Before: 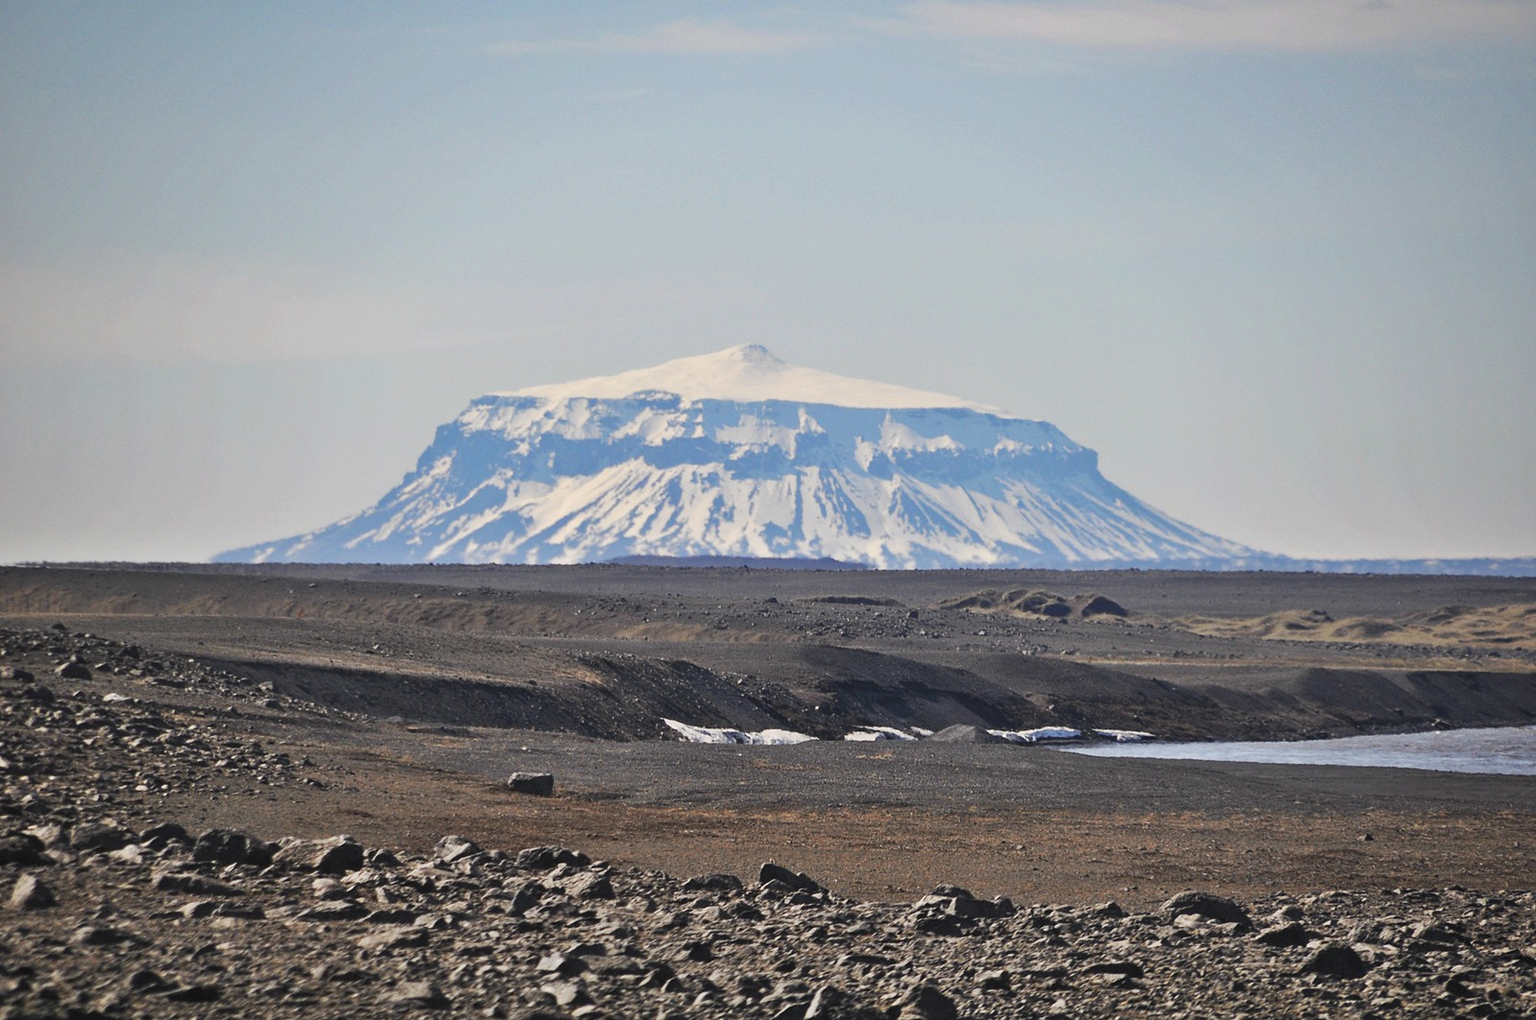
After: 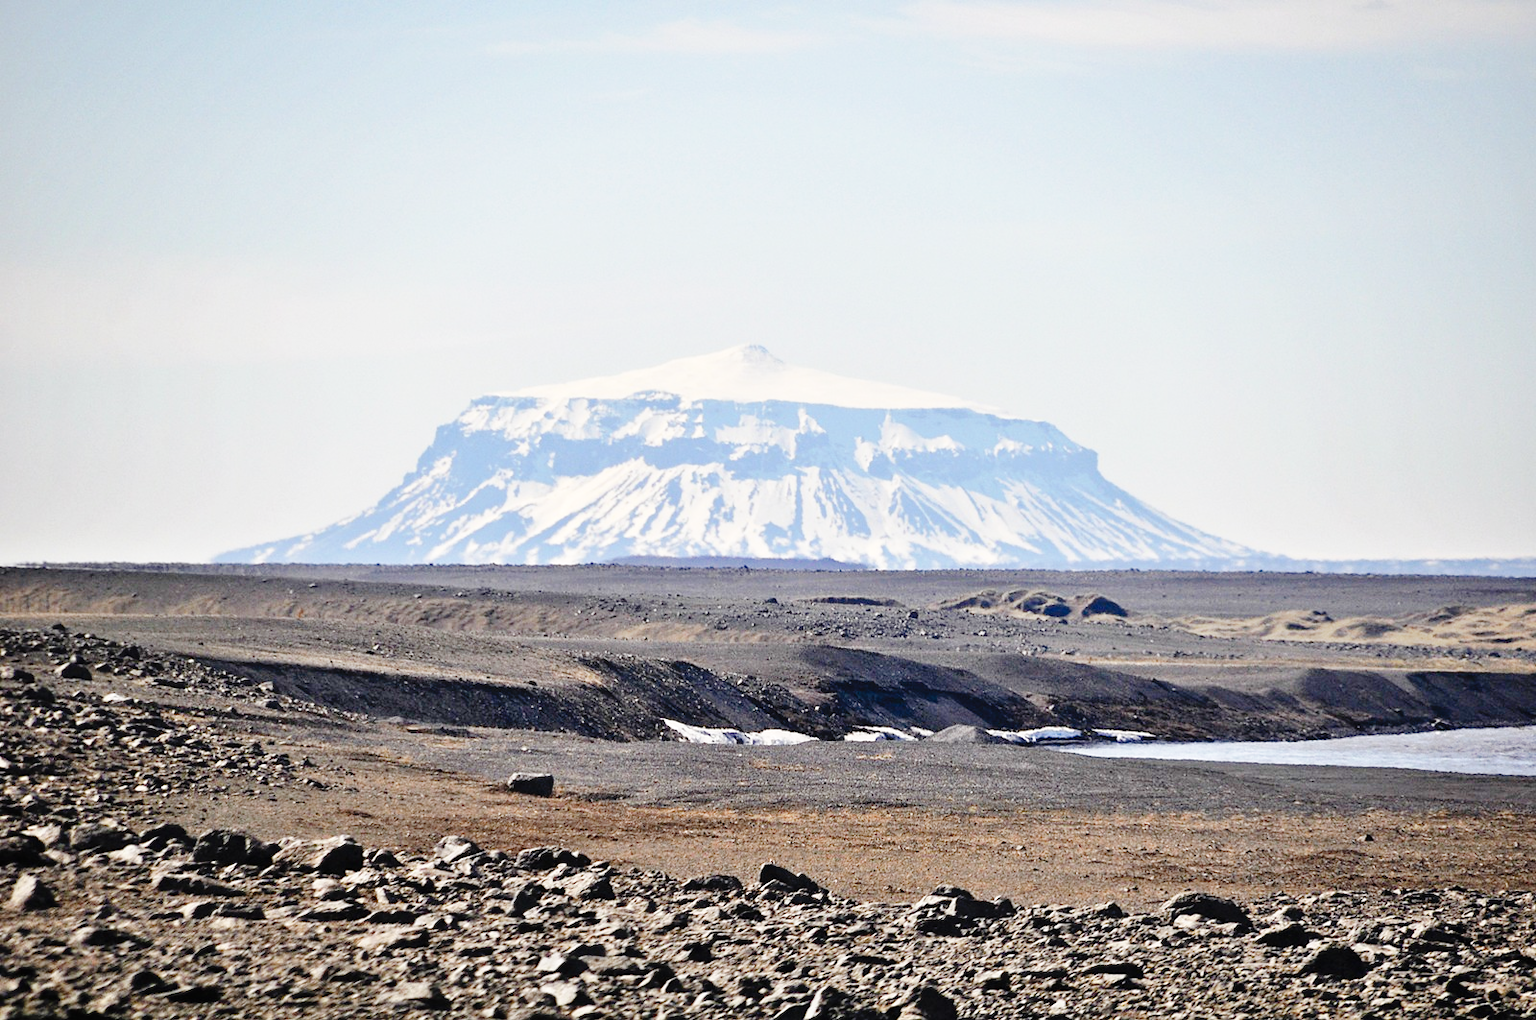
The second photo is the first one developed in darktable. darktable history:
tone curve: curves: ch0 [(0.003, 0) (0.066, 0.017) (0.163, 0.09) (0.264, 0.238) (0.395, 0.421) (0.517, 0.56) (0.688, 0.743) (0.791, 0.814) (1, 1)]; ch1 [(0, 0) (0.164, 0.115) (0.337, 0.332) (0.39, 0.398) (0.464, 0.461) (0.501, 0.5) (0.507, 0.503) (0.534, 0.537) (0.577, 0.59) (0.652, 0.681) (0.733, 0.749) (0.811, 0.796) (1, 1)]; ch2 [(0, 0) (0.337, 0.382) (0.464, 0.476) (0.501, 0.502) (0.527, 0.54) (0.551, 0.565) (0.6, 0.59) (0.687, 0.675) (1, 1)], preserve colors none
levels: levels [0, 0.492, 0.984]
base curve: curves: ch0 [(0, 0) (0.028, 0.03) (0.121, 0.232) (0.46, 0.748) (0.859, 0.968) (1, 1)], preserve colors none
